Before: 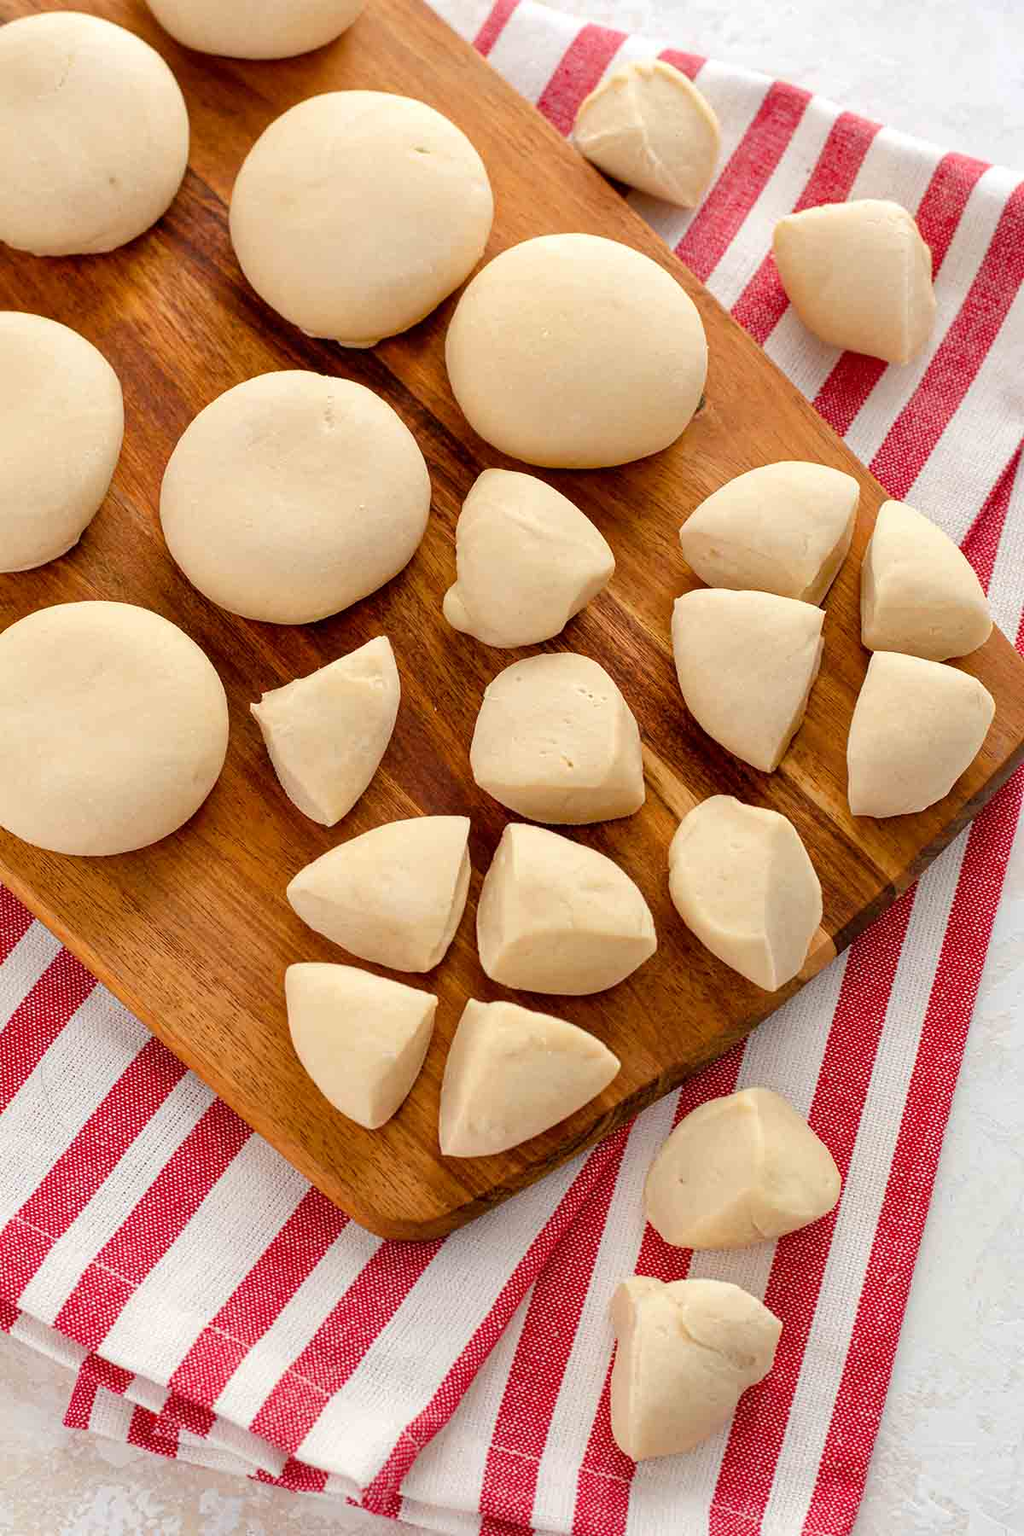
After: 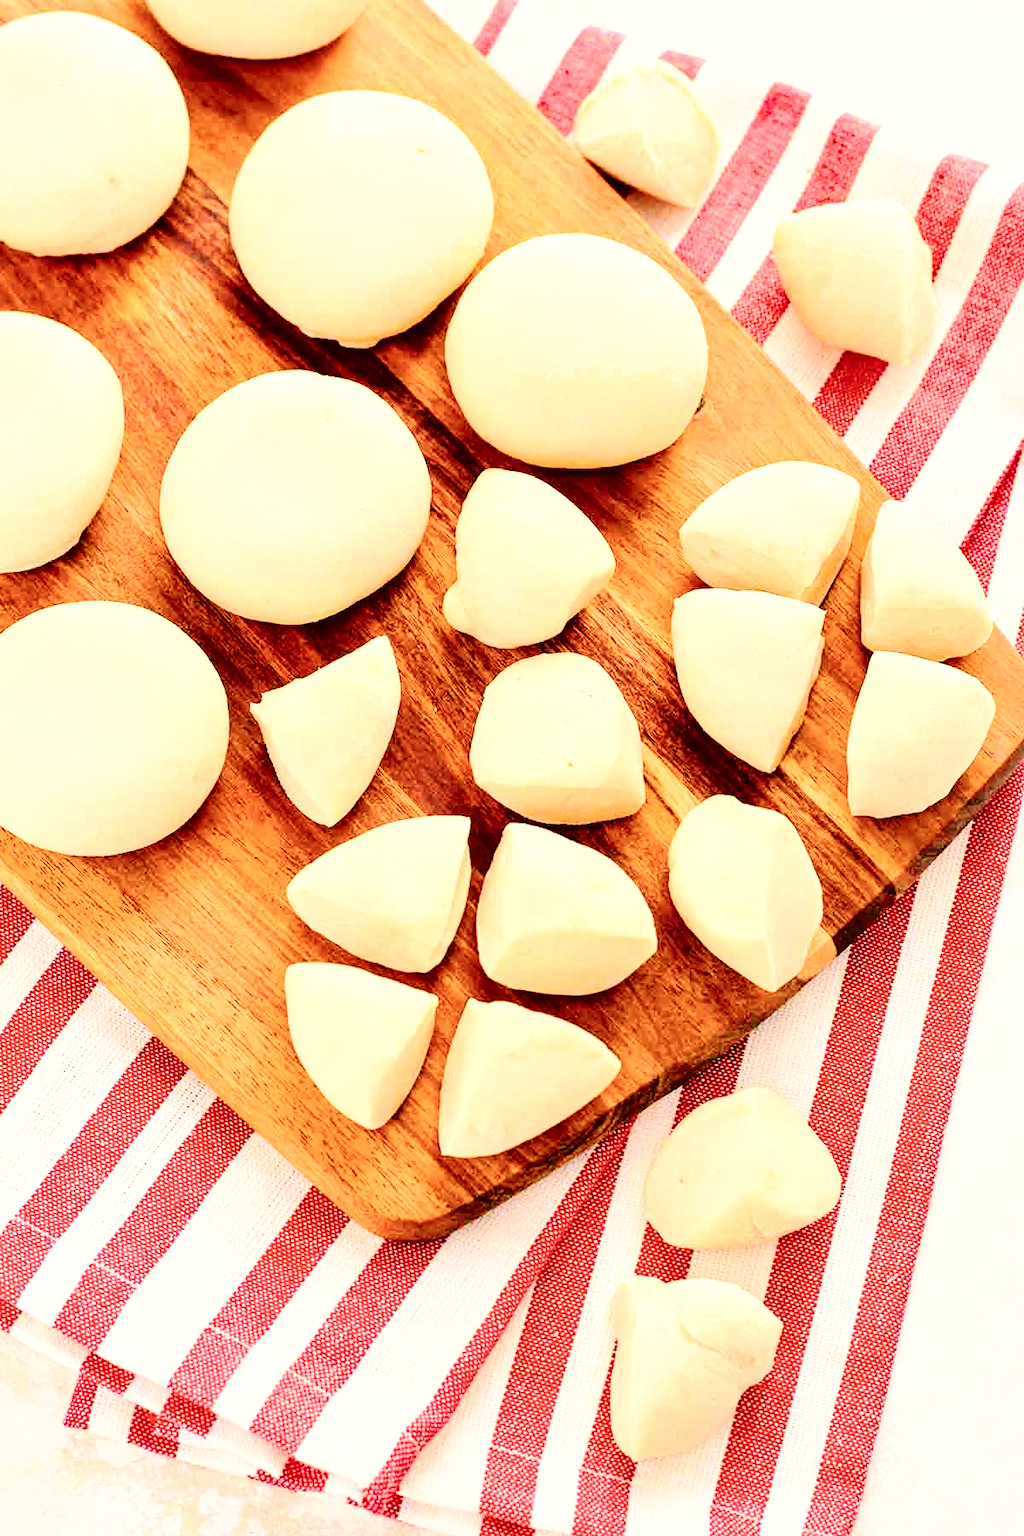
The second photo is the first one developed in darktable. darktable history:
tone curve: curves: ch0 [(0, 0) (0.037, 0.011) (0.135, 0.093) (0.266, 0.281) (0.461, 0.555) (0.581, 0.716) (0.675, 0.793) (0.767, 0.849) (0.91, 0.924) (1, 0.979)]; ch1 [(0, 0) (0.292, 0.278) (0.419, 0.423) (0.493, 0.492) (0.506, 0.5) (0.534, 0.529) (0.562, 0.562) (0.641, 0.663) (0.754, 0.76) (1, 1)]; ch2 [(0, 0) (0.294, 0.3) (0.361, 0.372) (0.429, 0.445) (0.478, 0.486) (0.502, 0.498) (0.518, 0.522) (0.531, 0.549) (0.561, 0.579) (0.64, 0.645) (0.7, 0.7) (0.861, 0.808) (1, 0.951)], color space Lab, independent channels, preserve colors none
shadows and highlights: radius 44.78, white point adjustment 6.64, compress 79.65%, highlights color adjustment 78.42%, soften with gaussian
base curve: curves: ch0 [(0, 0) (0.028, 0.03) (0.121, 0.232) (0.46, 0.748) (0.859, 0.968) (1, 1)], preserve colors none
color correction: highlights a* 6.27, highlights b* 8.19, shadows a* 5.94, shadows b* 7.23, saturation 0.9
